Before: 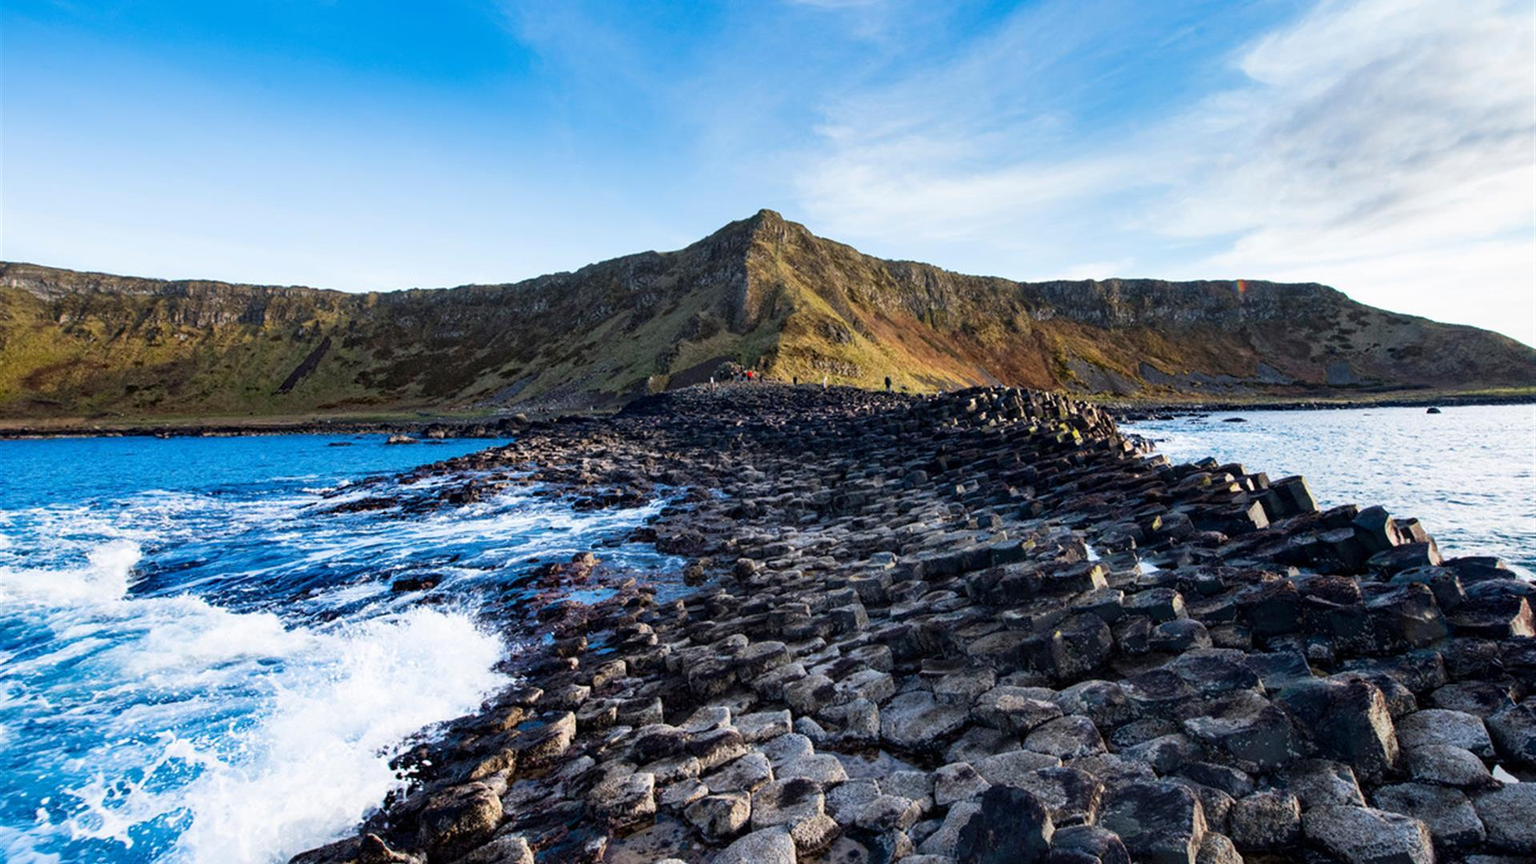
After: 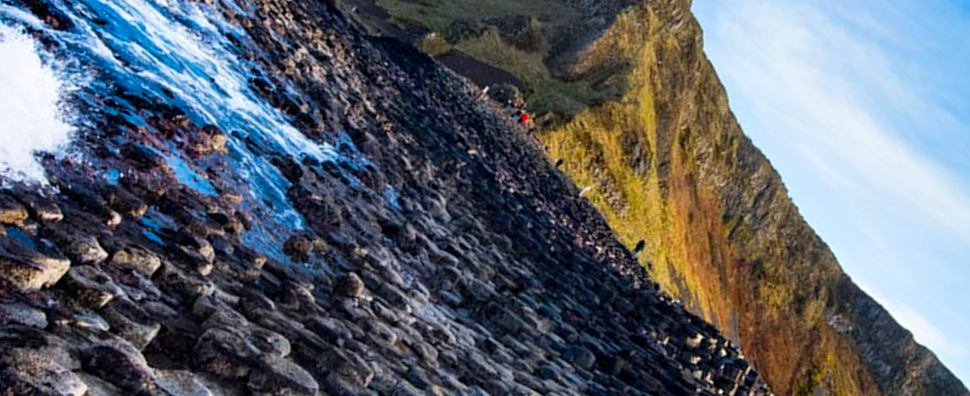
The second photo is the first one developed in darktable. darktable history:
crop and rotate: angle -44.66°, top 16.461%, right 0.928%, bottom 11.638%
color balance rgb: perceptual saturation grading › global saturation 25.043%
